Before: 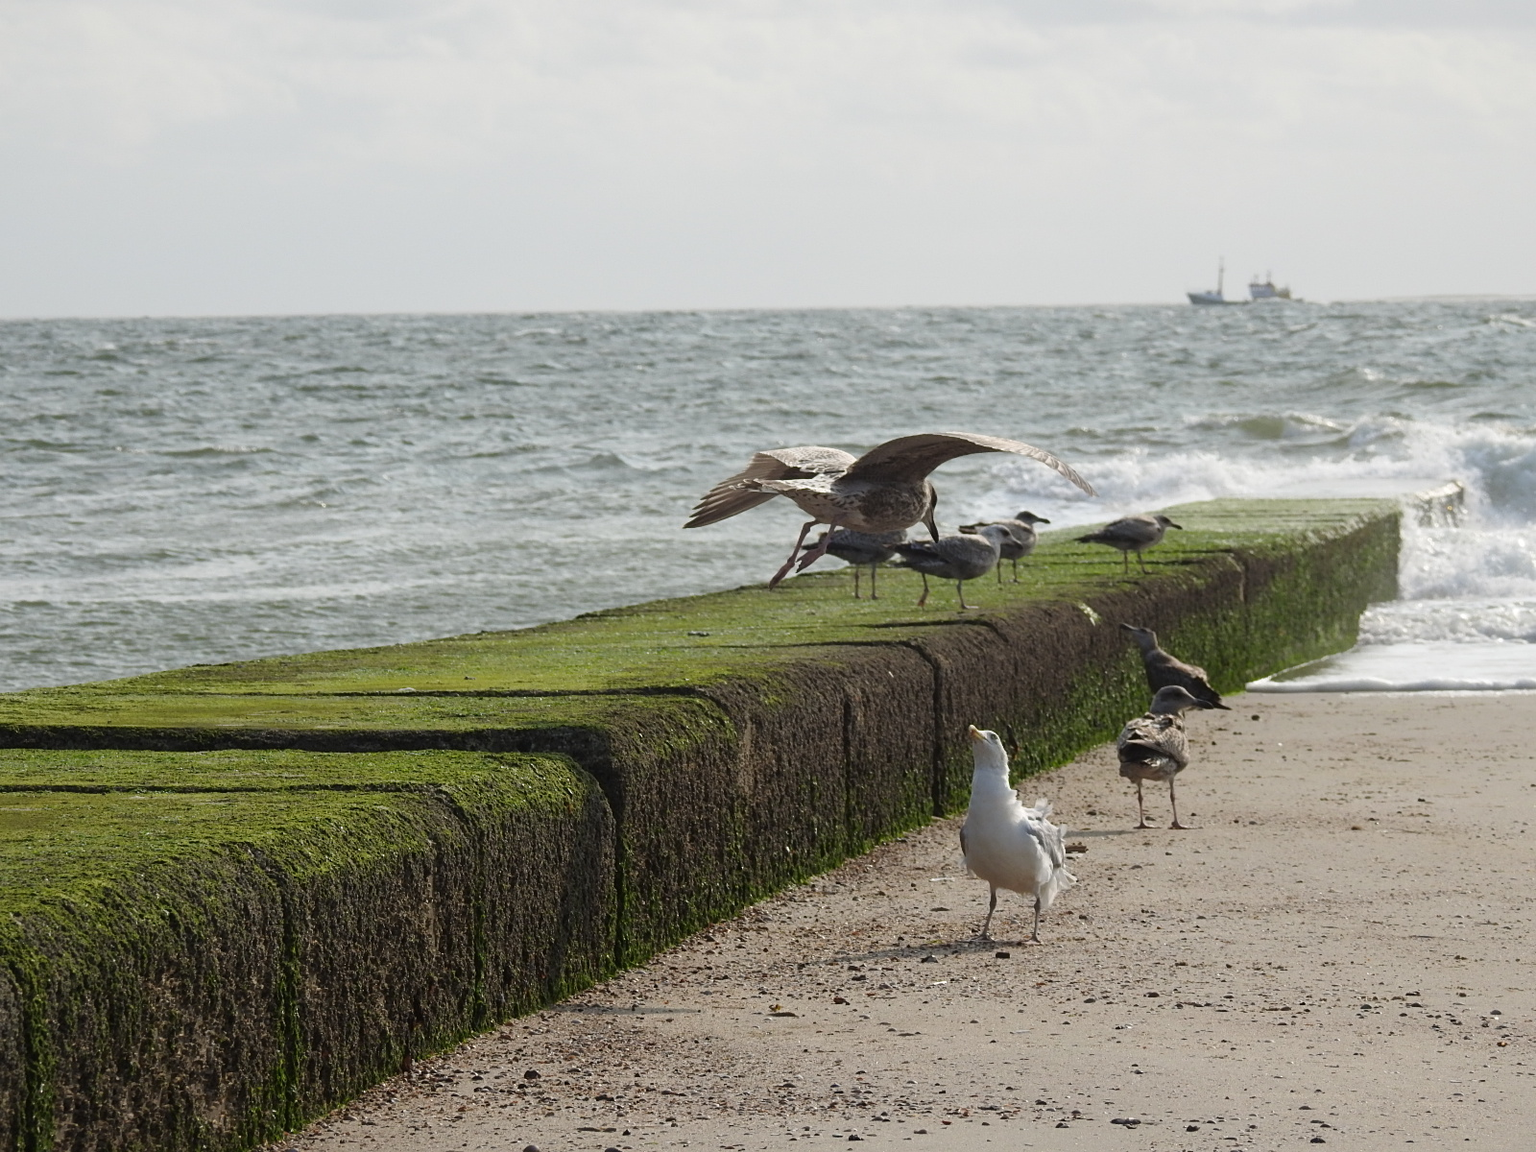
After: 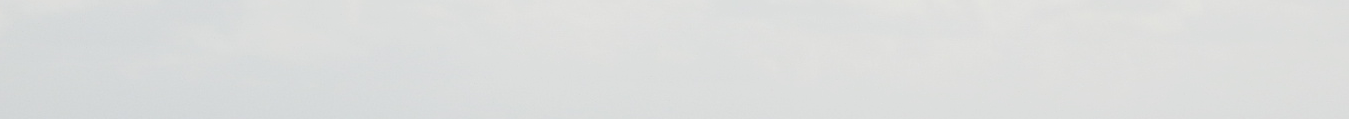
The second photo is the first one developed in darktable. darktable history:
sharpen: on, module defaults
crop and rotate: left 9.644%, top 9.491%, right 6.021%, bottom 80.509%
base curve: curves: ch0 [(0, 0) (0.472, 0.508) (1, 1)]
